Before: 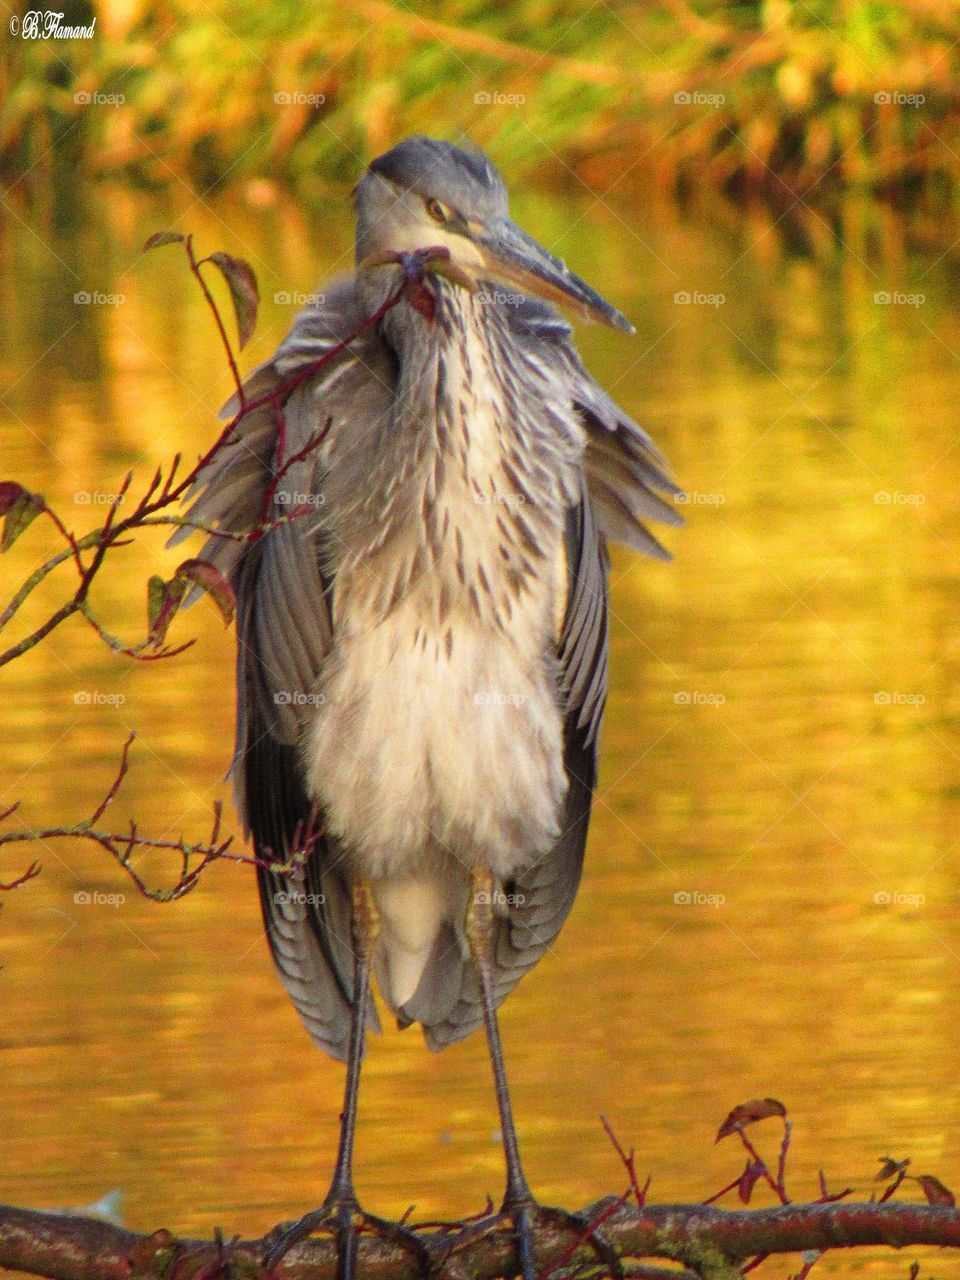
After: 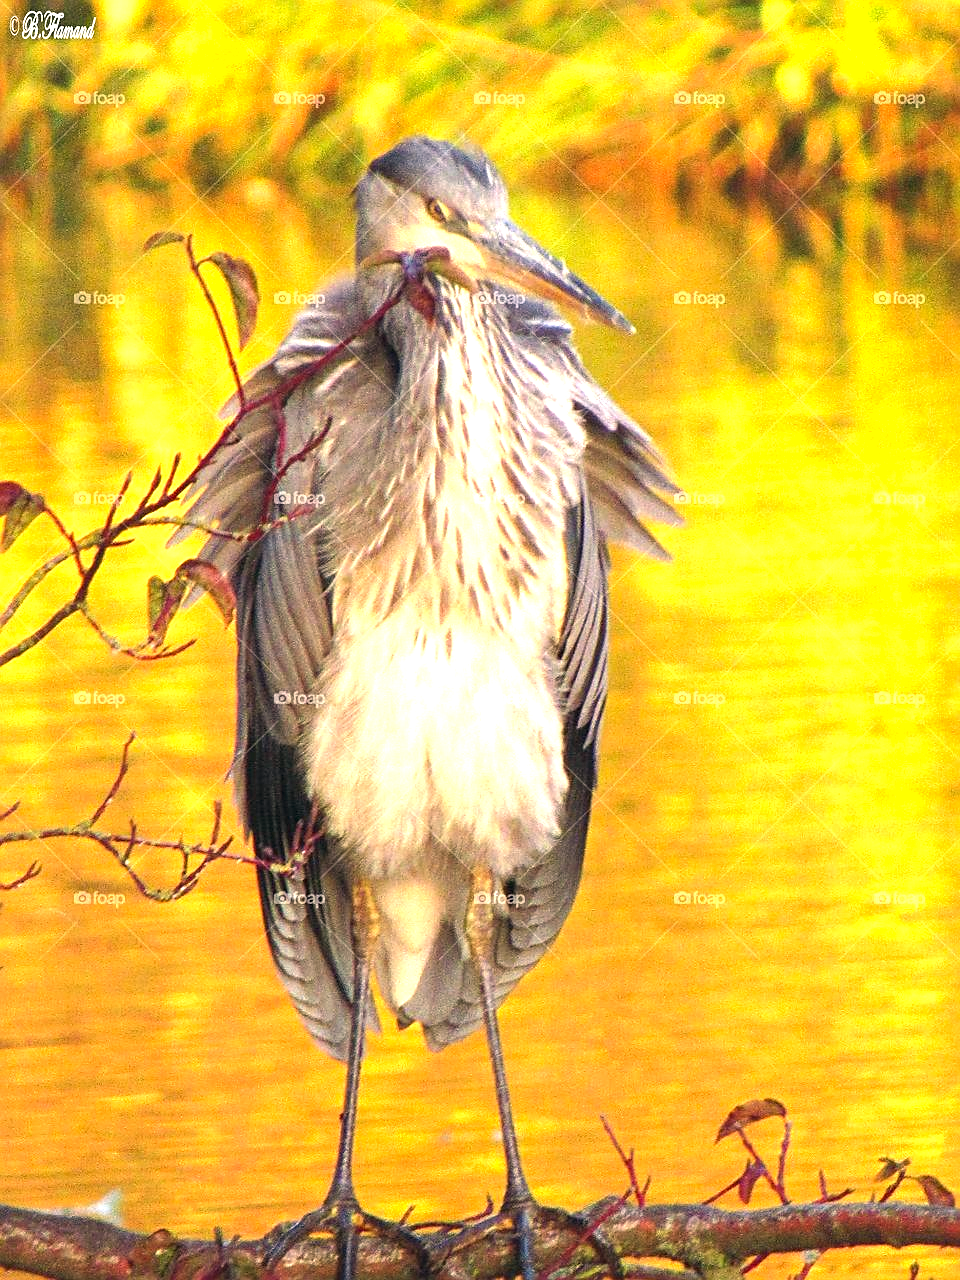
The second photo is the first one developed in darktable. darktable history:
sharpen: on, module defaults
exposure: black level correction 0, exposure 1.279 EV, compensate highlight preservation false
color correction: highlights a* 5.35, highlights b* 5.28, shadows a* -4.51, shadows b* -5.13
